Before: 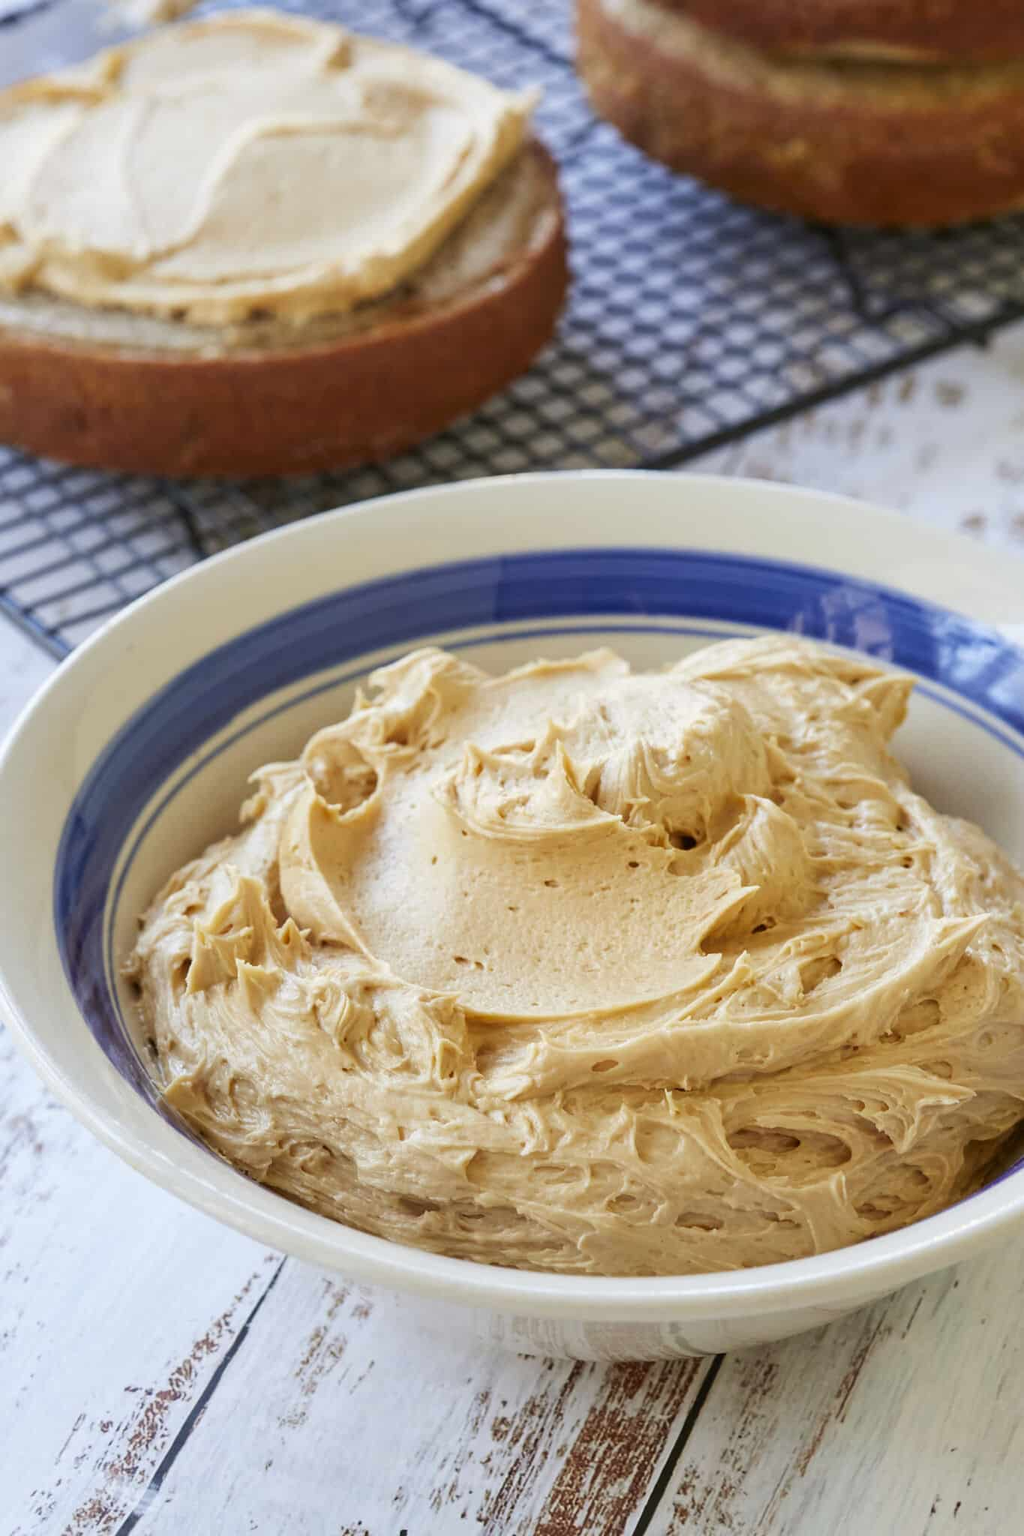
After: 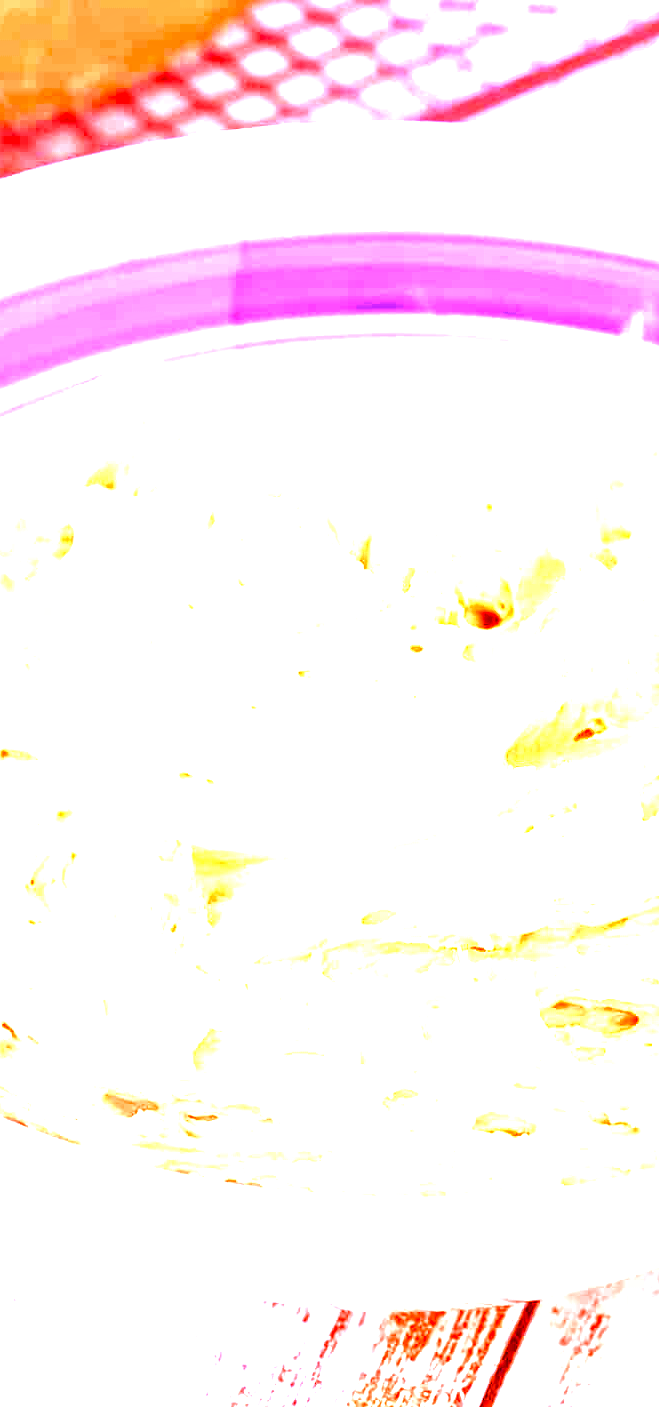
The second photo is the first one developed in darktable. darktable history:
contrast equalizer: octaves 7, y [[0.6 ×6], [0.55 ×6], [0 ×6], [0 ×6], [0 ×6]], mix 0.3
crop: left 31.379%, top 24.658%, right 20.326%, bottom 6.628%
white balance: red 4.26, blue 1.802
color correction: highlights a* -5.3, highlights b* 9.8, shadows a* 9.8, shadows b* 24.26
contrast brightness saturation: contrast 0.03, brightness -0.04
exposure: black level correction 0, exposure 2 EV, compensate highlight preservation false
